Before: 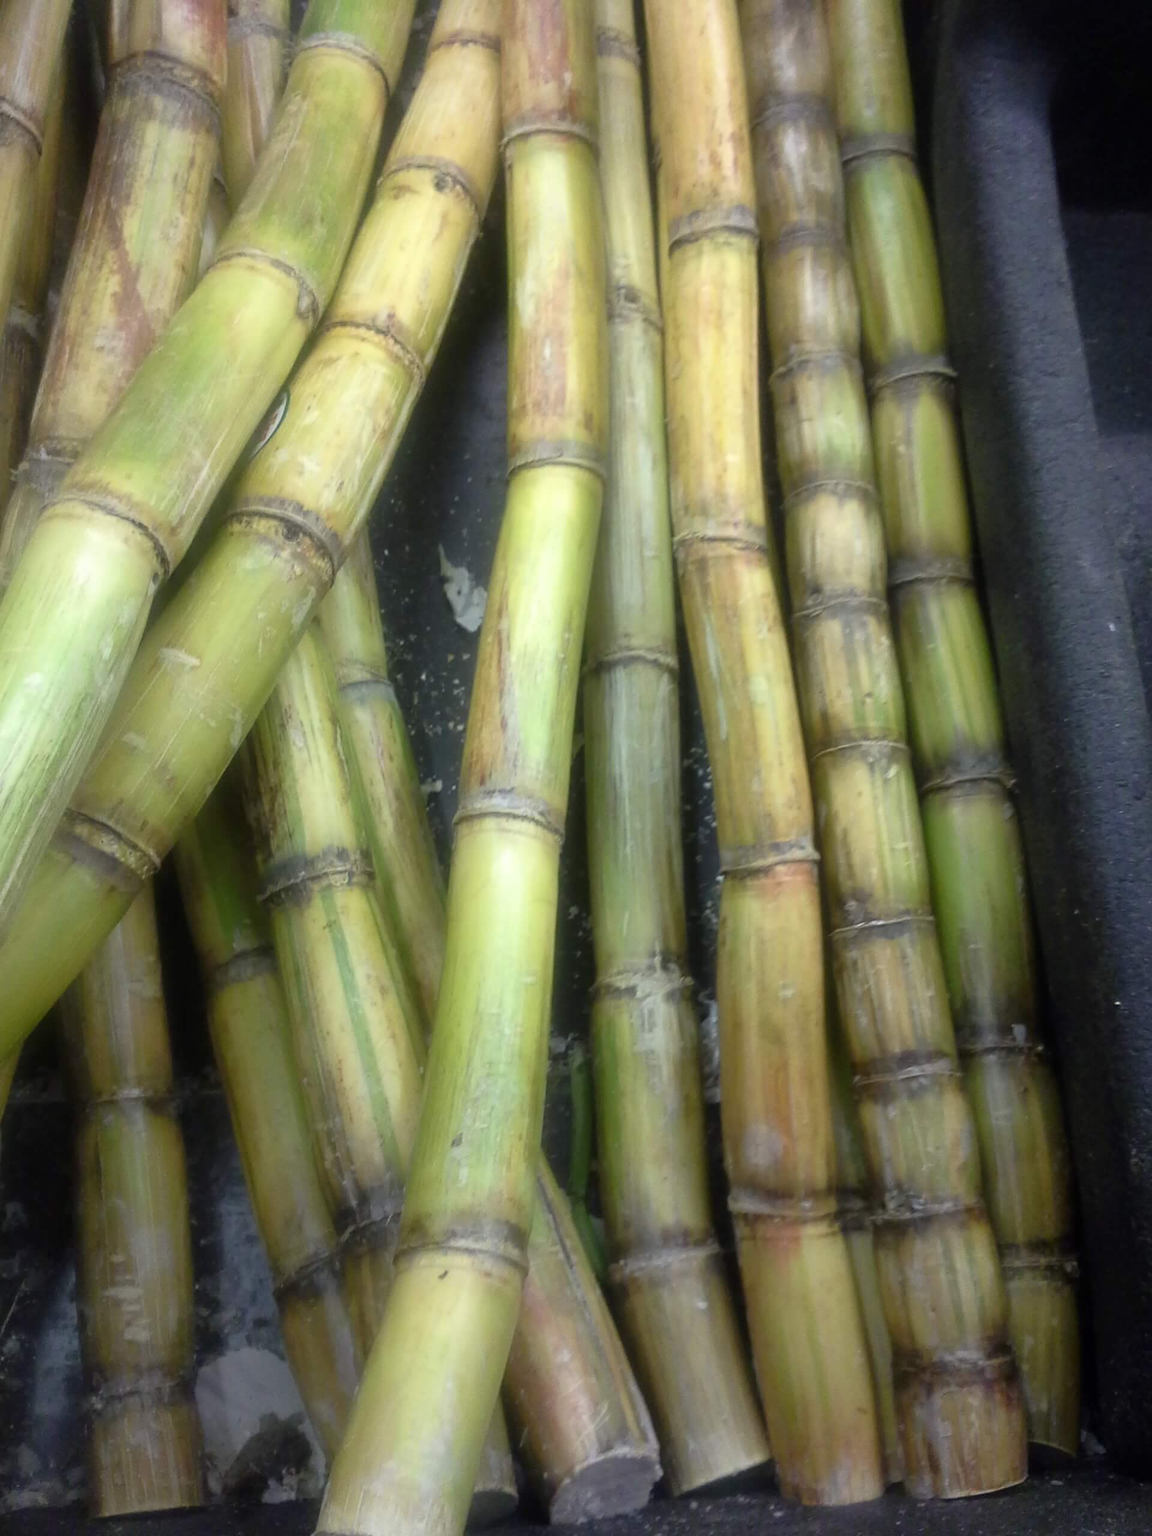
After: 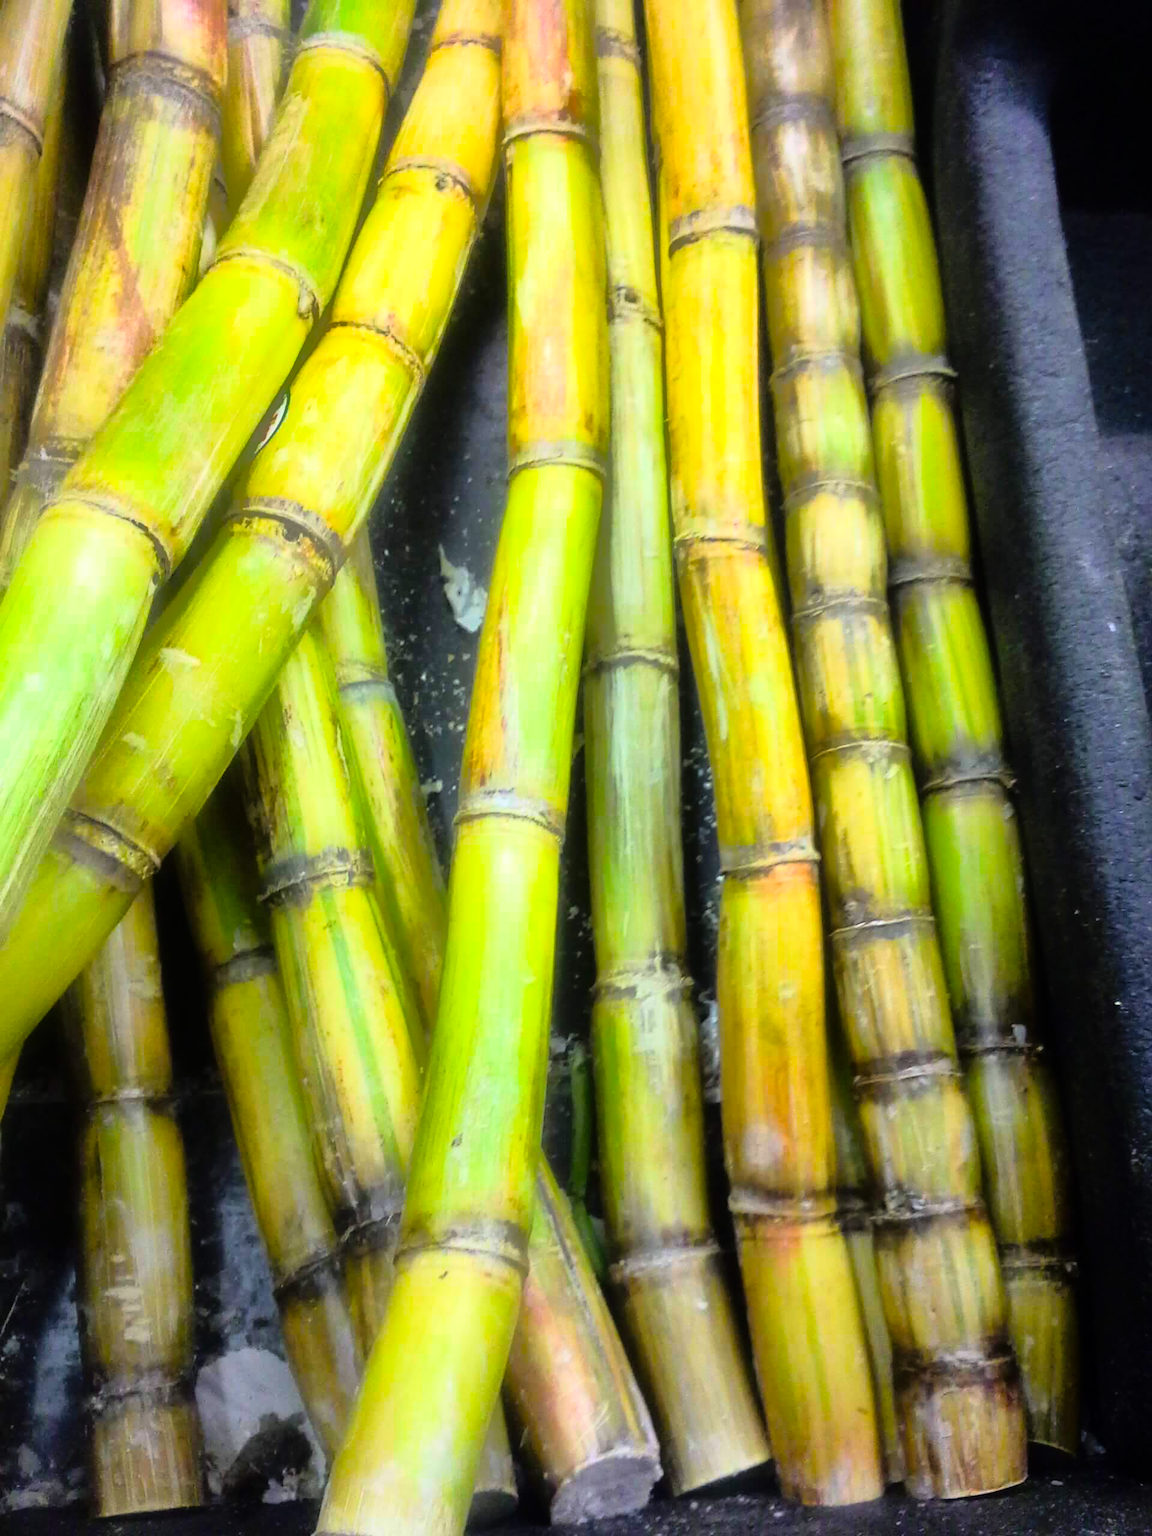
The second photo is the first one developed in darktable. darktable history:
shadows and highlights: highlights -60
rgb curve: curves: ch0 [(0, 0) (0.21, 0.15) (0.24, 0.21) (0.5, 0.75) (0.75, 0.96) (0.89, 0.99) (1, 1)]; ch1 [(0, 0.02) (0.21, 0.13) (0.25, 0.2) (0.5, 0.67) (0.75, 0.9) (0.89, 0.97) (1, 1)]; ch2 [(0, 0.02) (0.21, 0.13) (0.25, 0.2) (0.5, 0.67) (0.75, 0.9) (0.89, 0.97) (1, 1)], compensate middle gray true
color balance rgb: linear chroma grading › global chroma 15%, perceptual saturation grading › global saturation 30%
